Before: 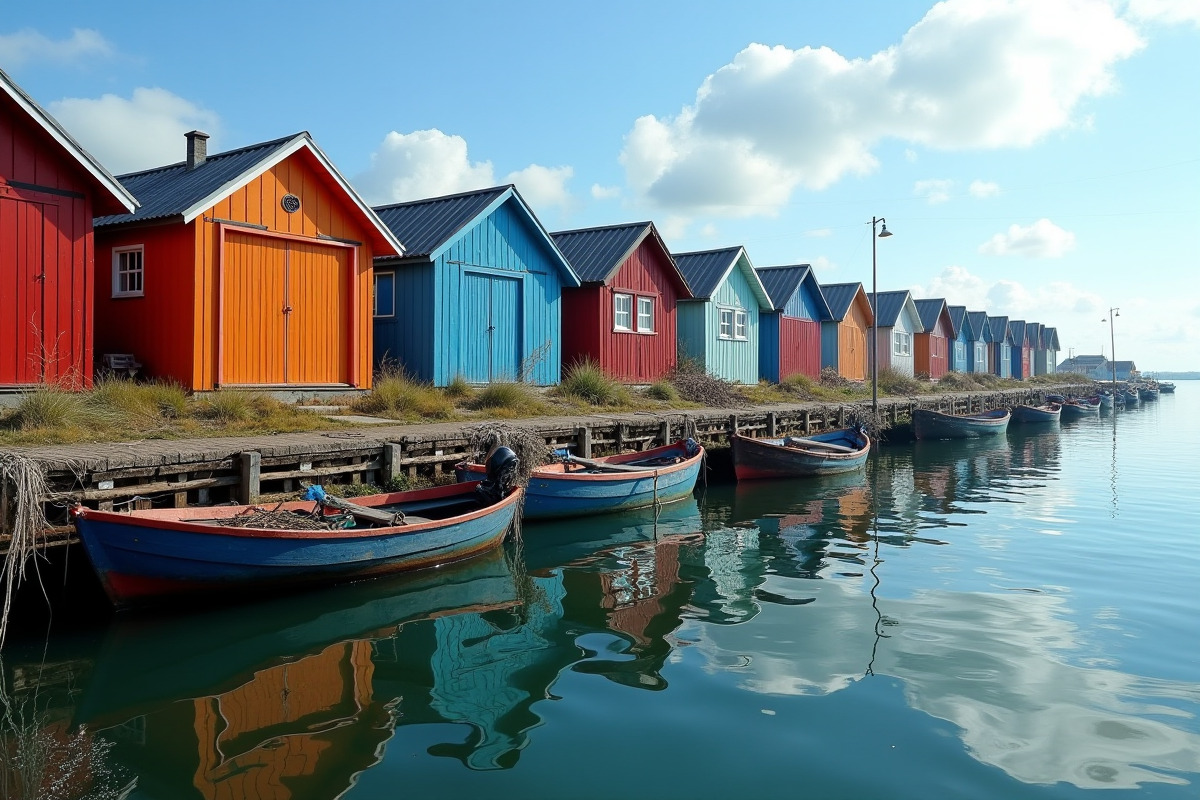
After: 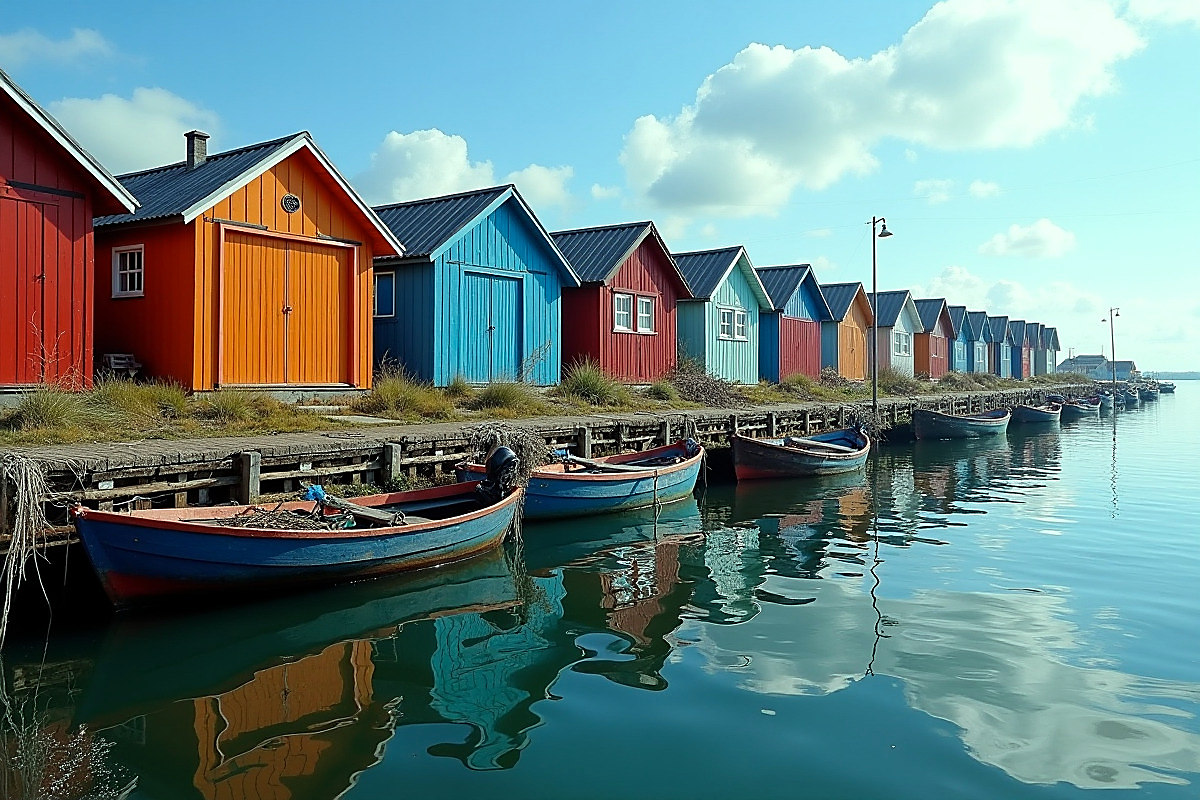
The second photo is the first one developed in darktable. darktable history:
color correction: highlights a* -8.13, highlights b* 3.12
sharpen: radius 1.415, amount 1.241, threshold 0.84
